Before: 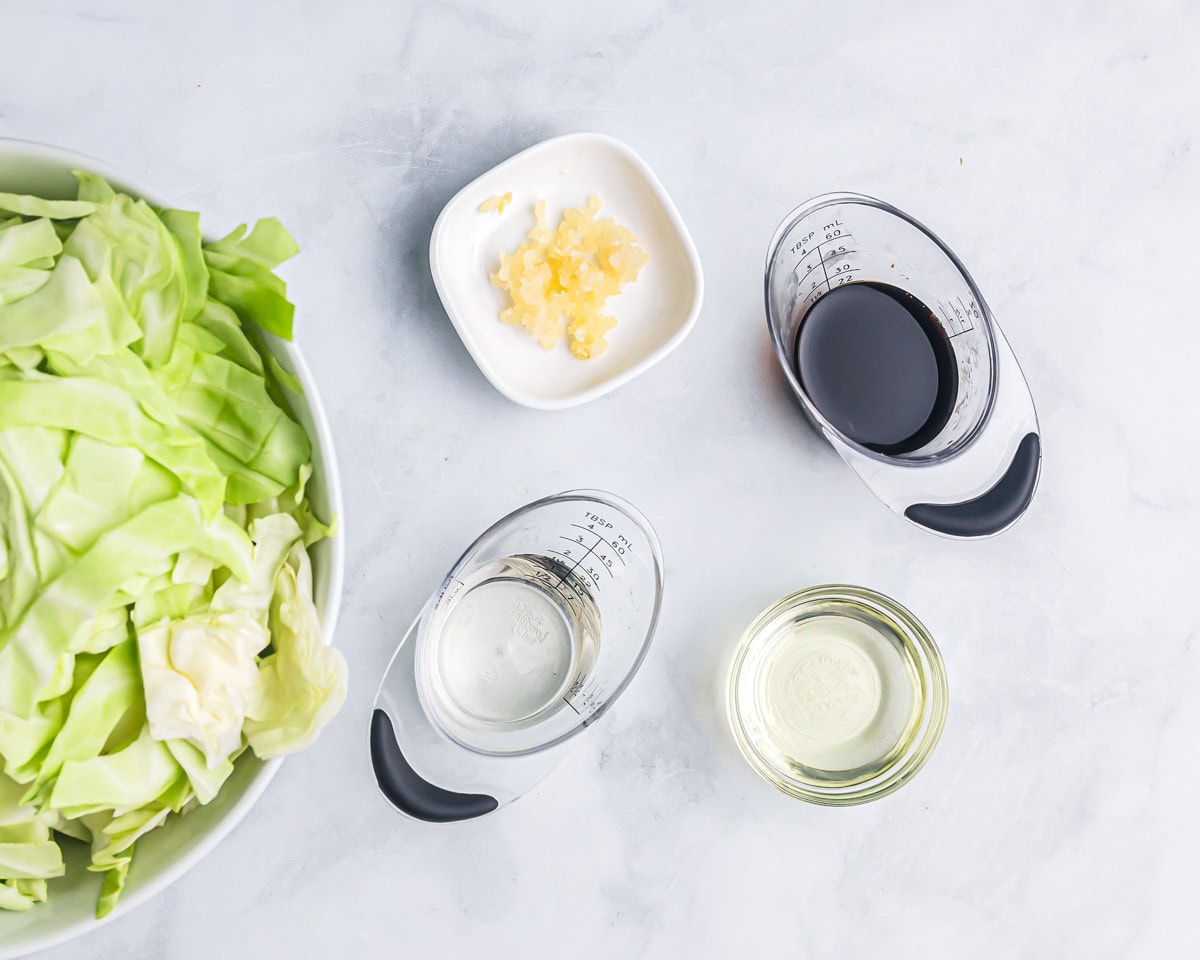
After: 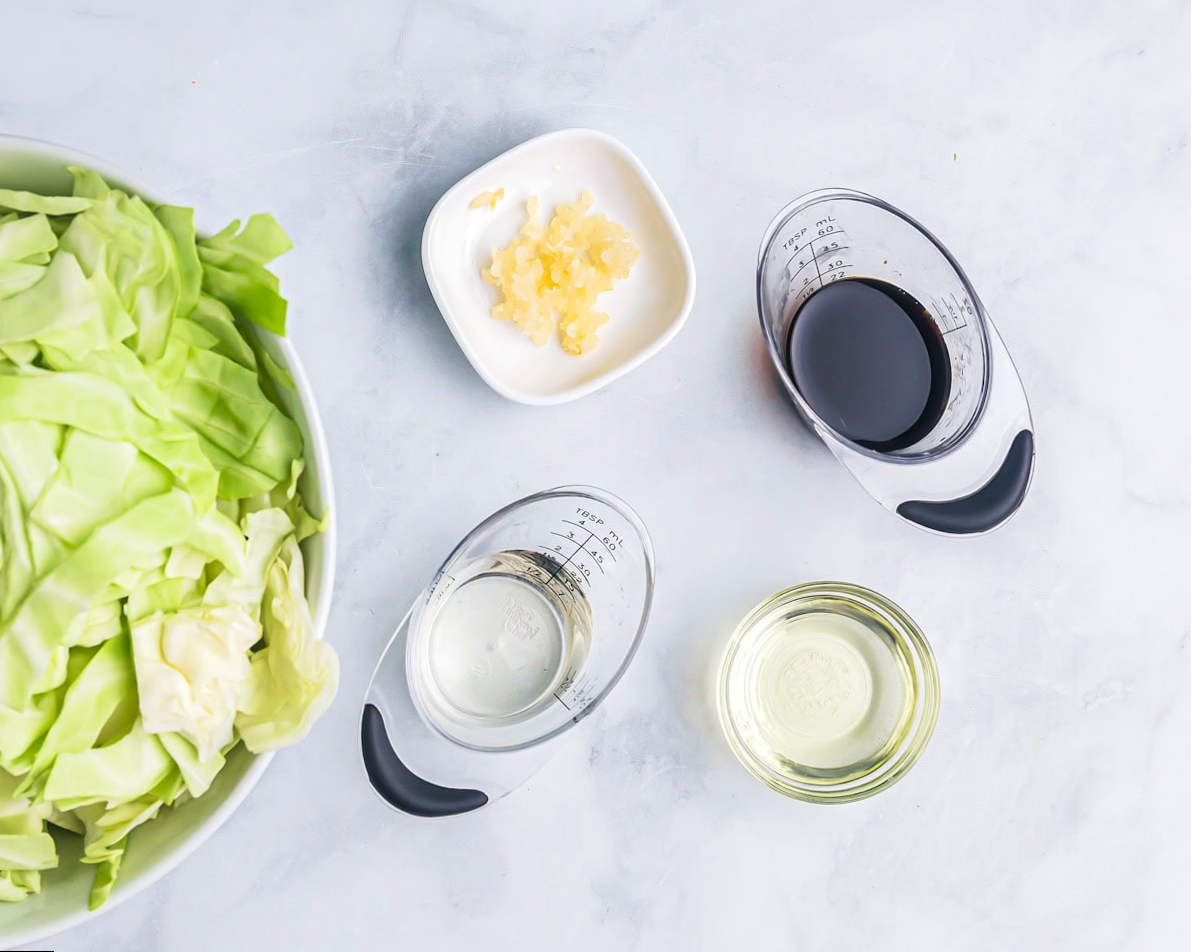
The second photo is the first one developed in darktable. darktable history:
rotate and perspective: rotation 0.192°, lens shift (horizontal) -0.015, crop left 0.005, crop right 0.996, crop top 0.006, crop bottom 0.99
velvia: on, module defaults
